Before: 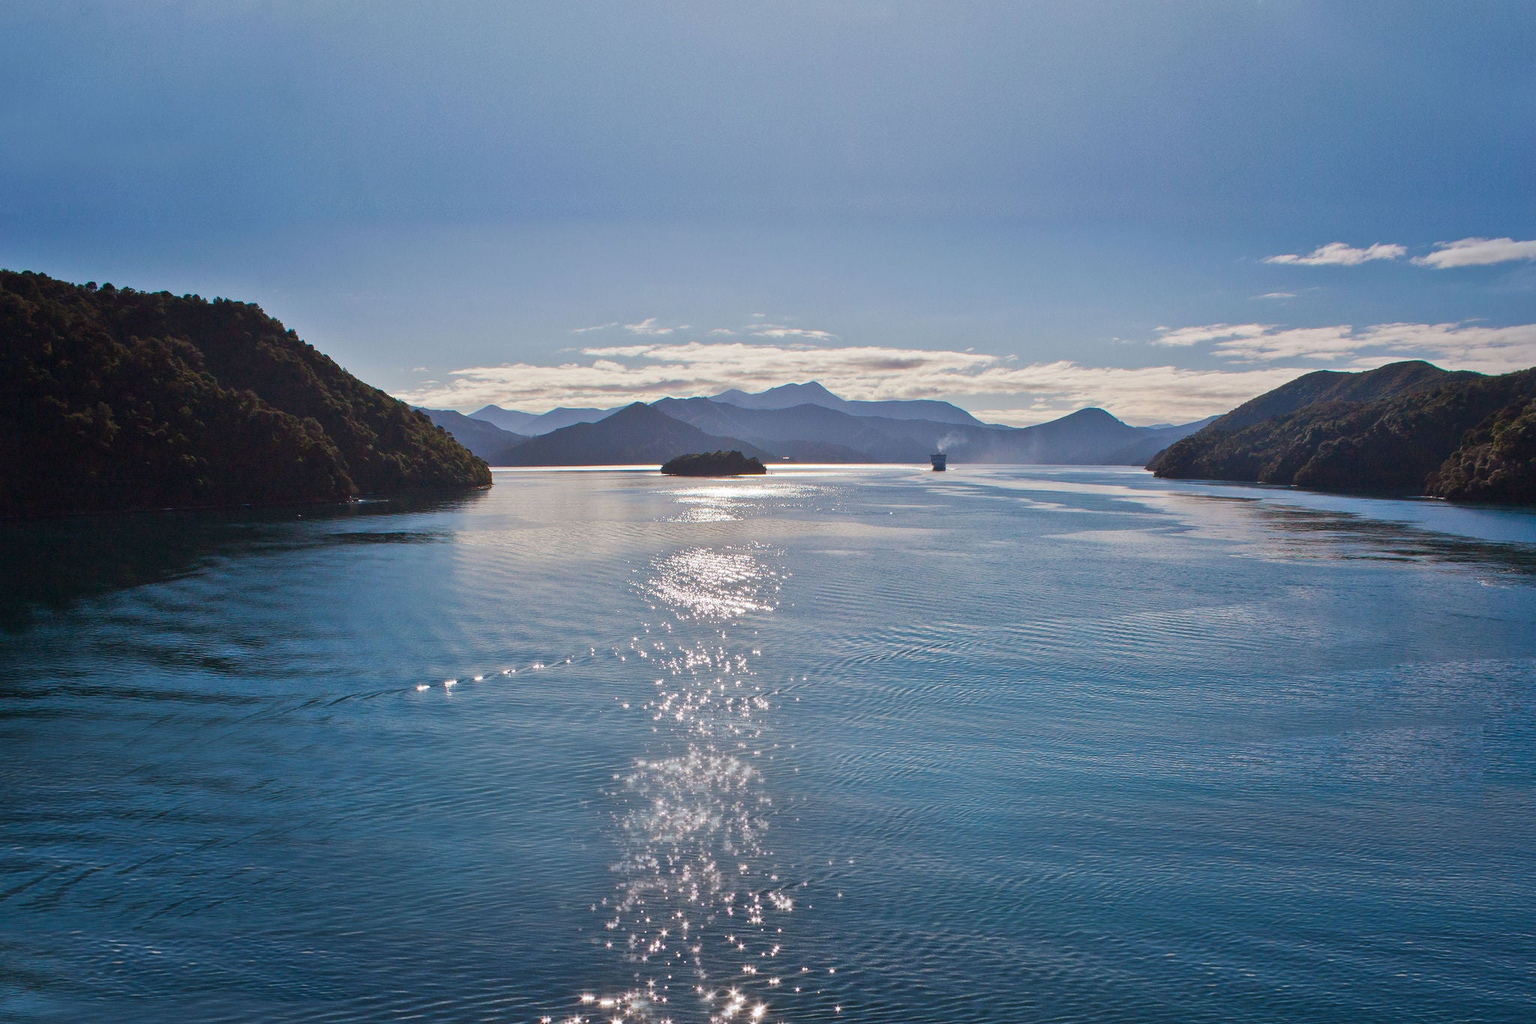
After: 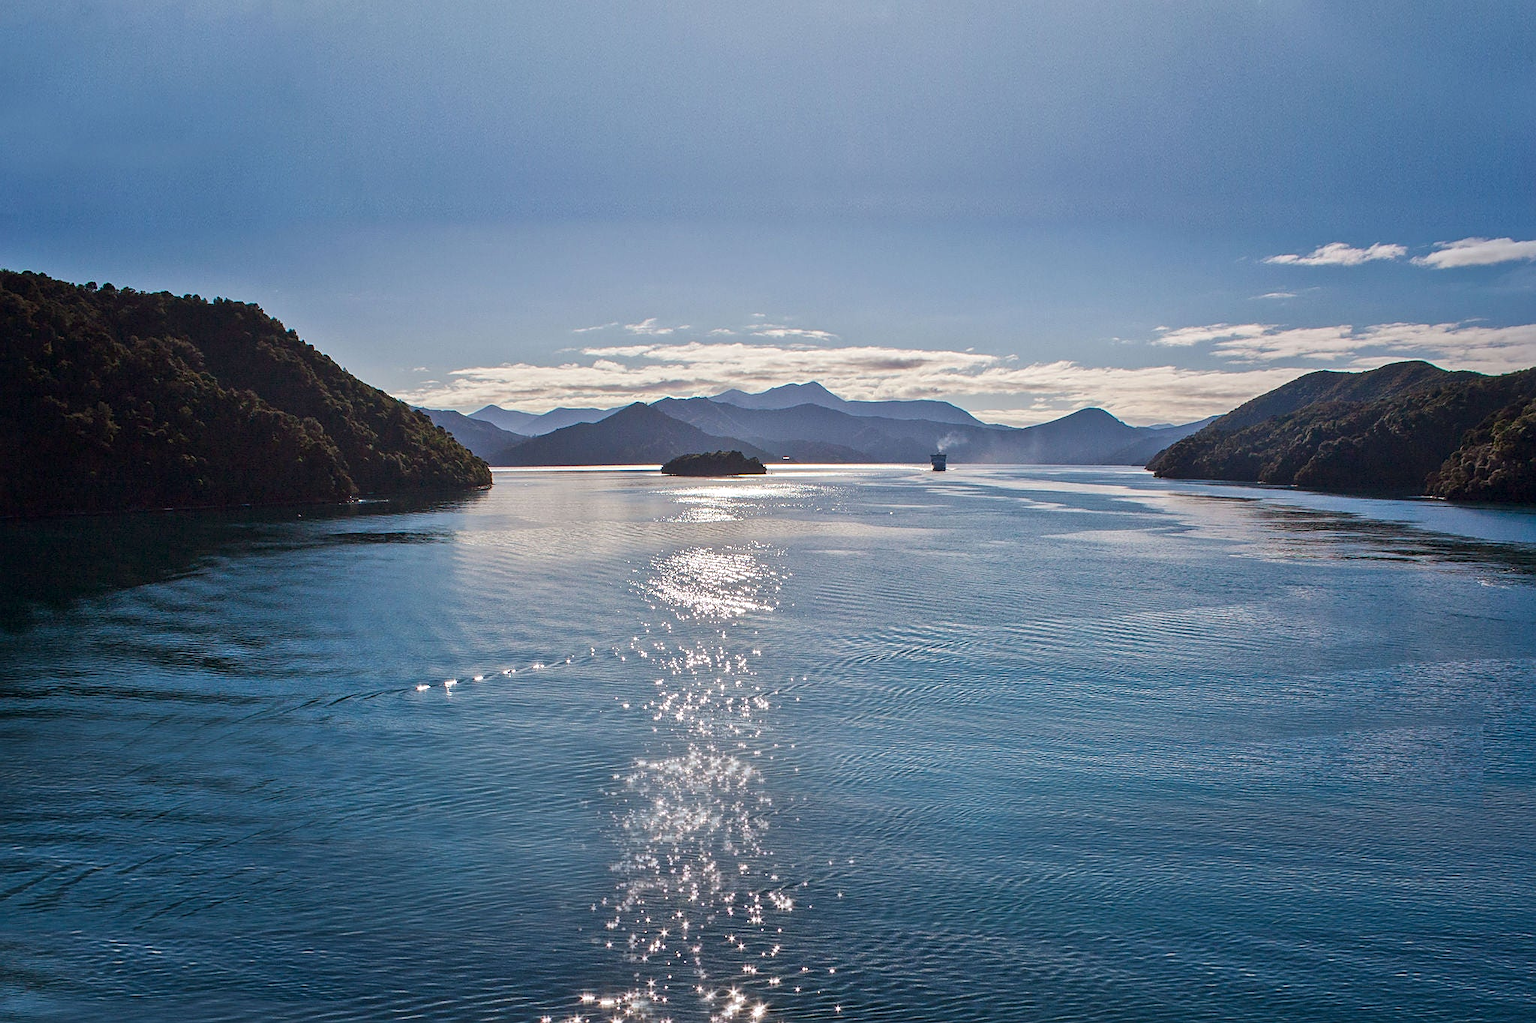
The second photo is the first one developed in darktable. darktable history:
sharpen: on, module defaults
local contrast: on, module defaults
contrast brightness saturation: contrast 0.07
